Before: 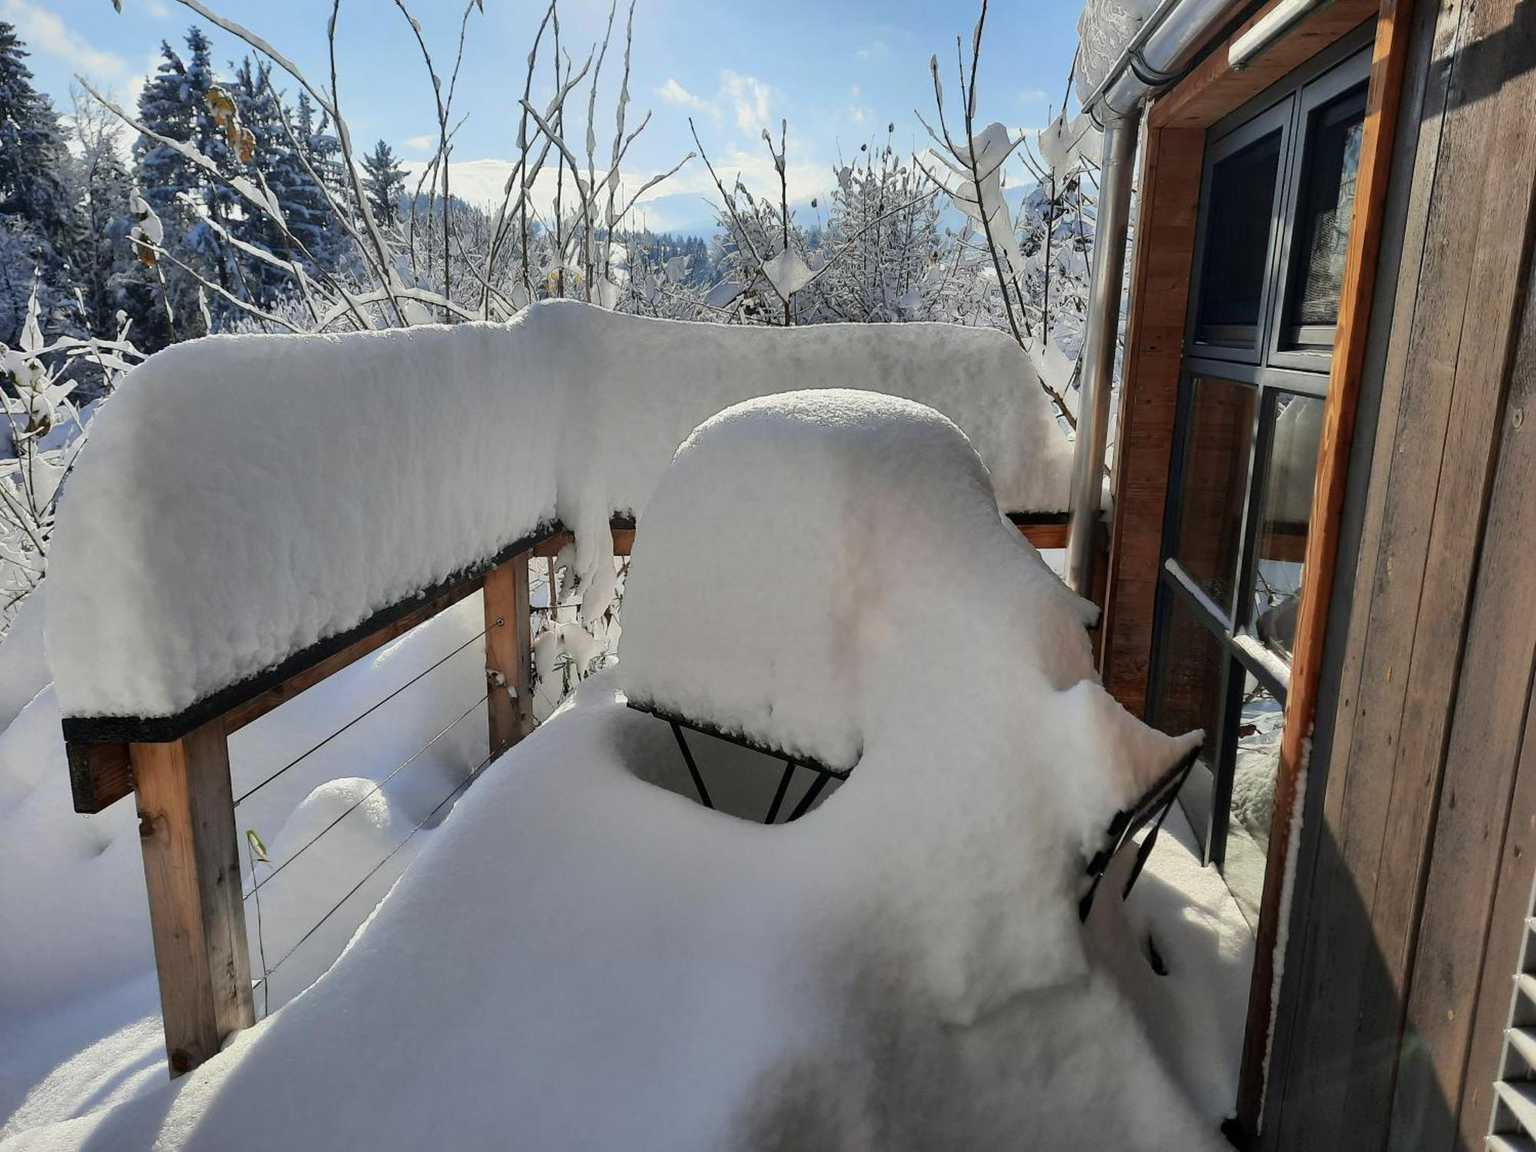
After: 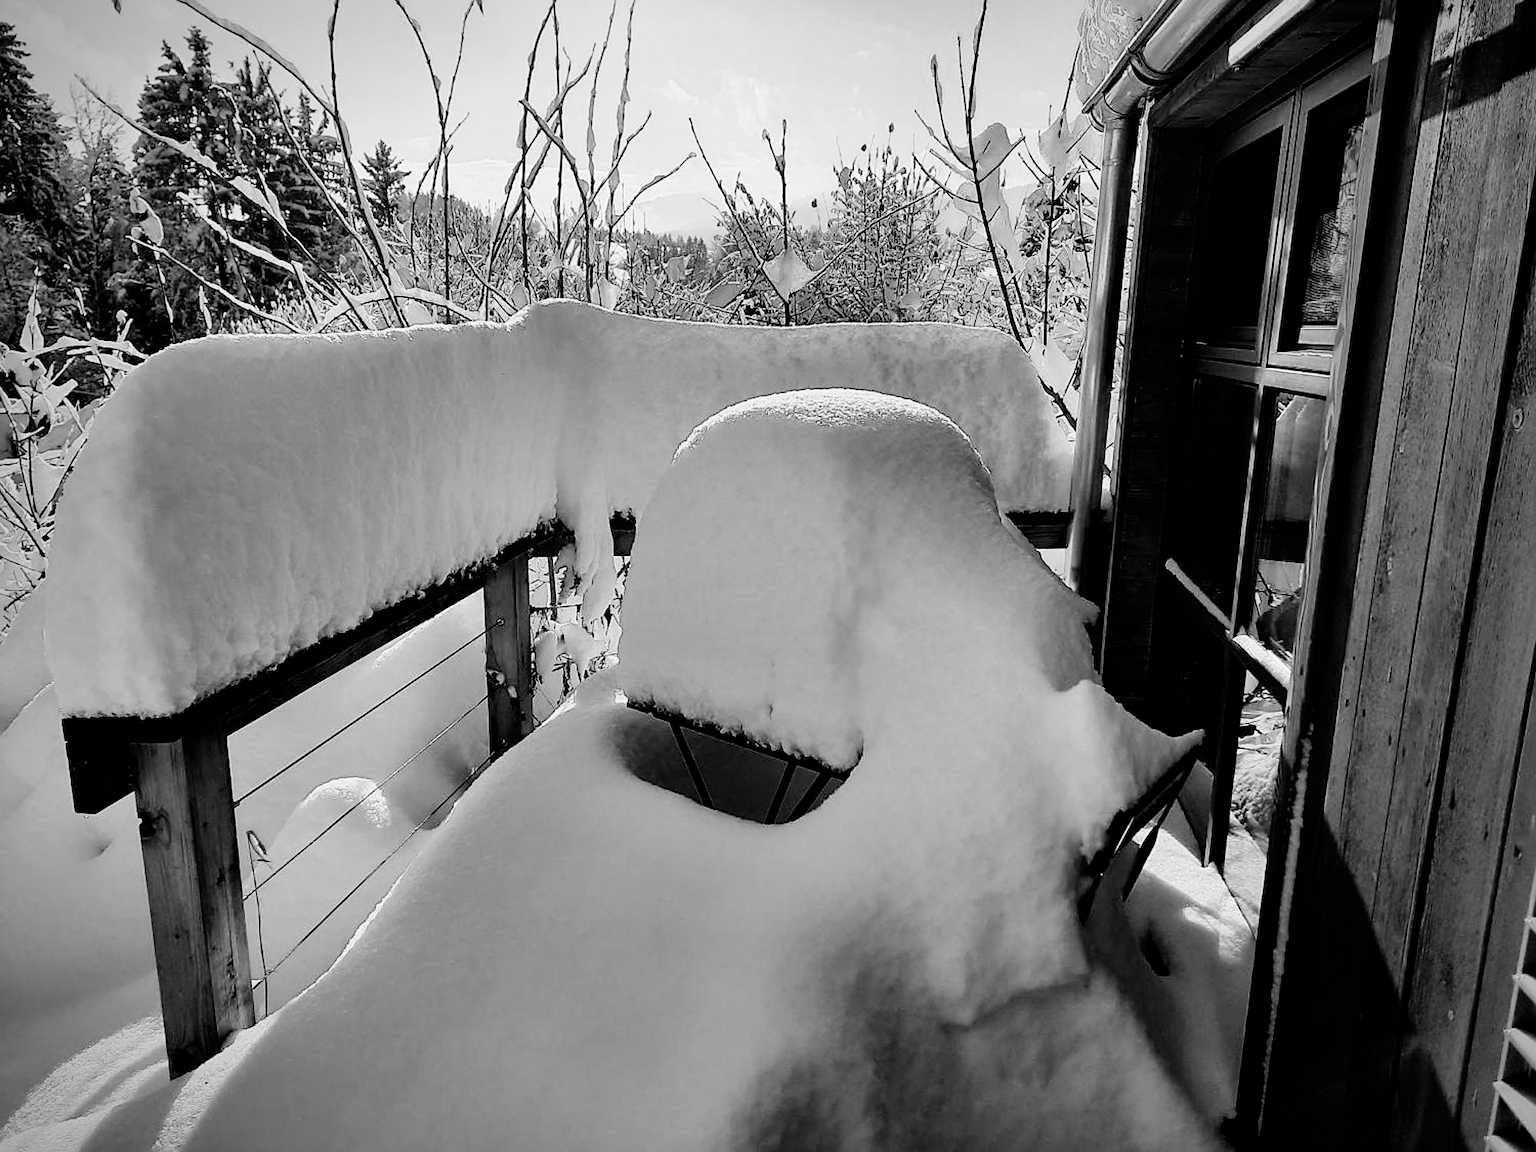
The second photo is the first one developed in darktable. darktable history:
sharpen: on, module defaults
vignetting: fall-off start 73.08%
color calibration: output gray [0.22, 0.42, 0.37, 0], x 0.397, y 0.386, temperature 3692.69 K
filmic rgb: black relative exposure -3.99 EV, white relative exposure 2.99 EV, threshold 5.95 EV, hardness 2.99, contrast 1.495, enable highlight reconstruction true
